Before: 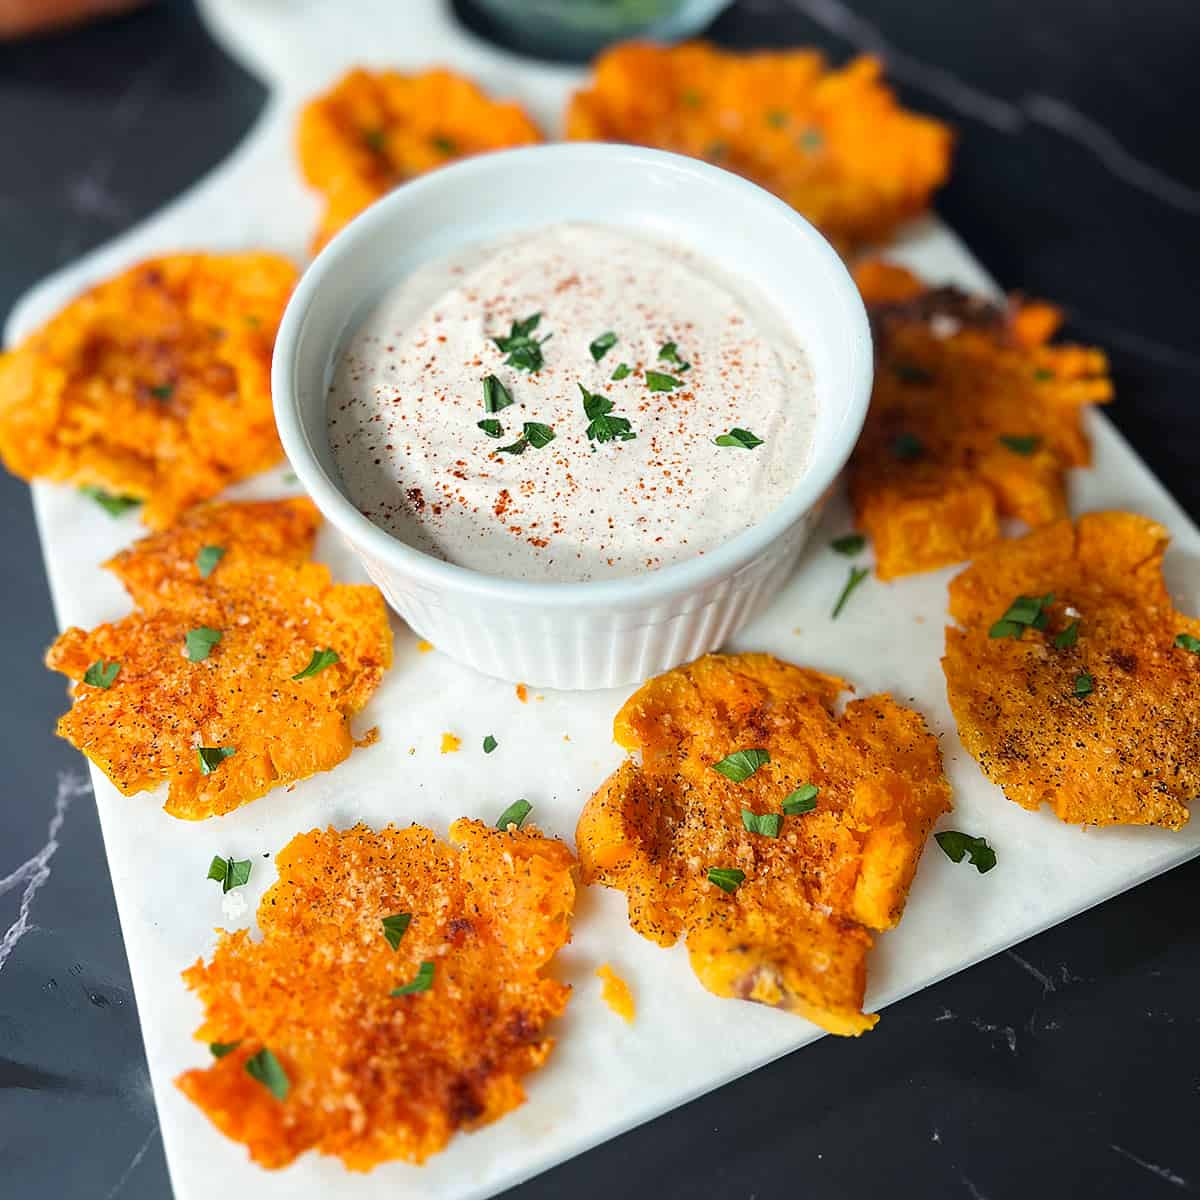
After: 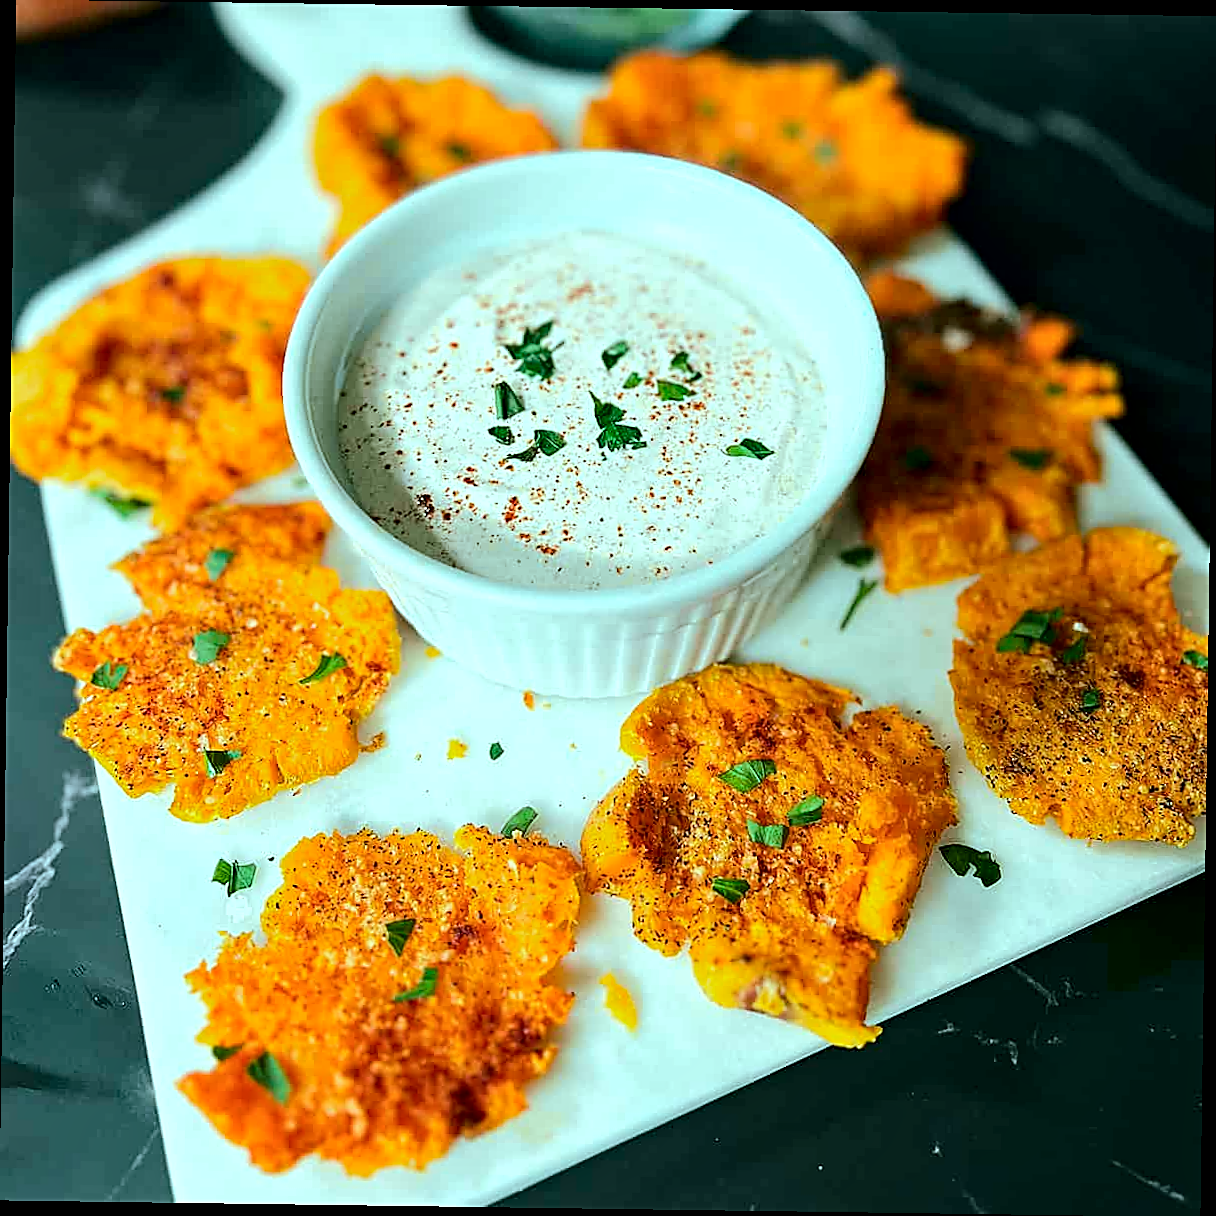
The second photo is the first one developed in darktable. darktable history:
local contrast: highlights 100%, shadows 100%, detail 120%, midtone range 0.2
tone curve: curves: ch0 [(0.003, 0) (0.066, 0.031) (0.163, 0.112) (0.264, 0.238) (0.395, 0.408) (0.517, 0.56) (0.684, 0.734) (0.791, 0.814) (1, 1)]; ch1 [(0, 0) (0.164, 0.115) (0.337, 0.332) (0.39, 0.398) (0.464, 0.461) (0.501, 0.5) (0.507, 0.5) (0.534, 0.532) (0.577, 0.59) (0.652, 0.681) (0.733, 0.749) (0.811, 0.796) (1, 1)]; ch2 [(0, 0) (0.337, 0.382) (0.464, 0.476) (0.501, 0.5) (0.527, 0.54) (0.551, 0.565) (0.6, 0.59) (0.687, 0.675) (1, 1)], color space Lab, independent channels, preserve colors none
sharpen: amount 0.478
color balance rgb: shadows lift › chroma 11.71%, shadows lift › hue 133.46°, highlights gain › chroma 4%, highlights gain › hue 200.2°, perceptual saturation grading › global saturation 18.05%
rotate and perspective: rotation 0.8°, automatic cropping off
contrast equalizer: y [[0.5, 0.504, 0.515, 0.527, 0.535, 0.534], [0.5 ×6], [0.491, 0.387, 0.179, 0.068, 0.068, 0.068], [0 ×5, 0.023], [0 ×6]]
